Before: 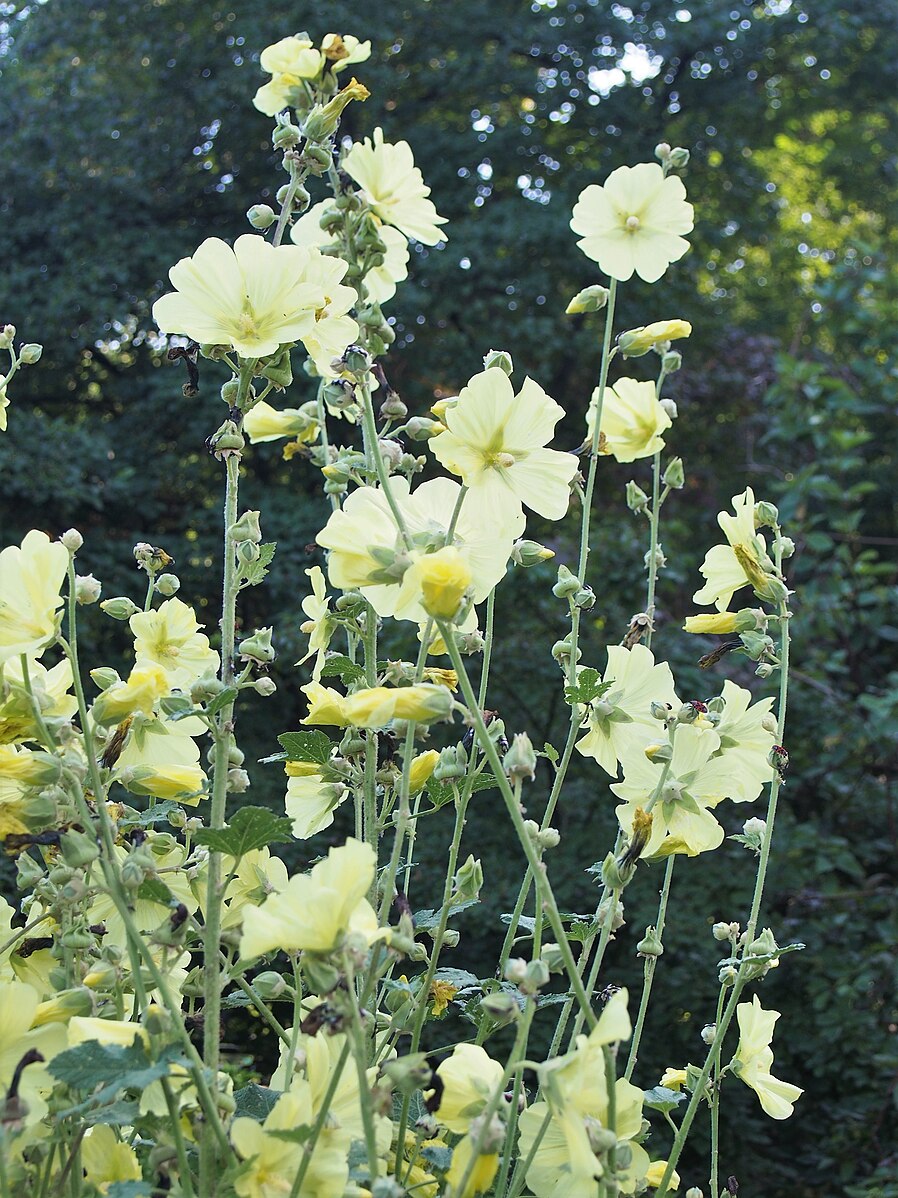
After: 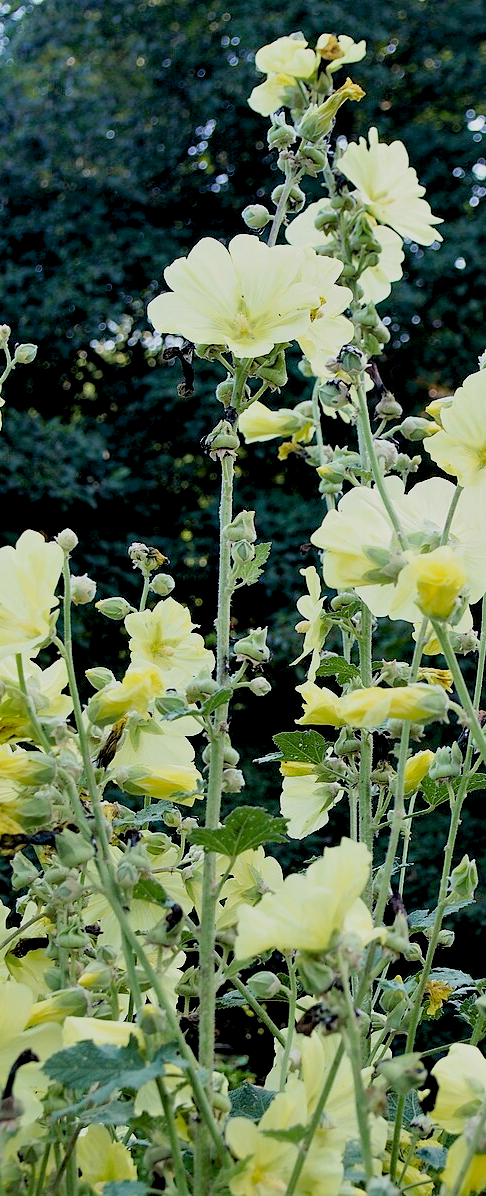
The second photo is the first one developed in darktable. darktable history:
crop: left 0.629%, right 45.216%, bottom 0.09%
exposure: black level correction 0.026, exposure 0.183 EV, compensate highlight preservation false
filmic rgb: middle gray luminance 18.23%, black relative exposure -9.04 EV, white relative exposure 3.7 EV, target black luminance 0%, hardness 4.8, latitude 67.72%, contrast 0.953, highlights saturation mix 19.27%, shadows ↔ highlights balance 21.15%
